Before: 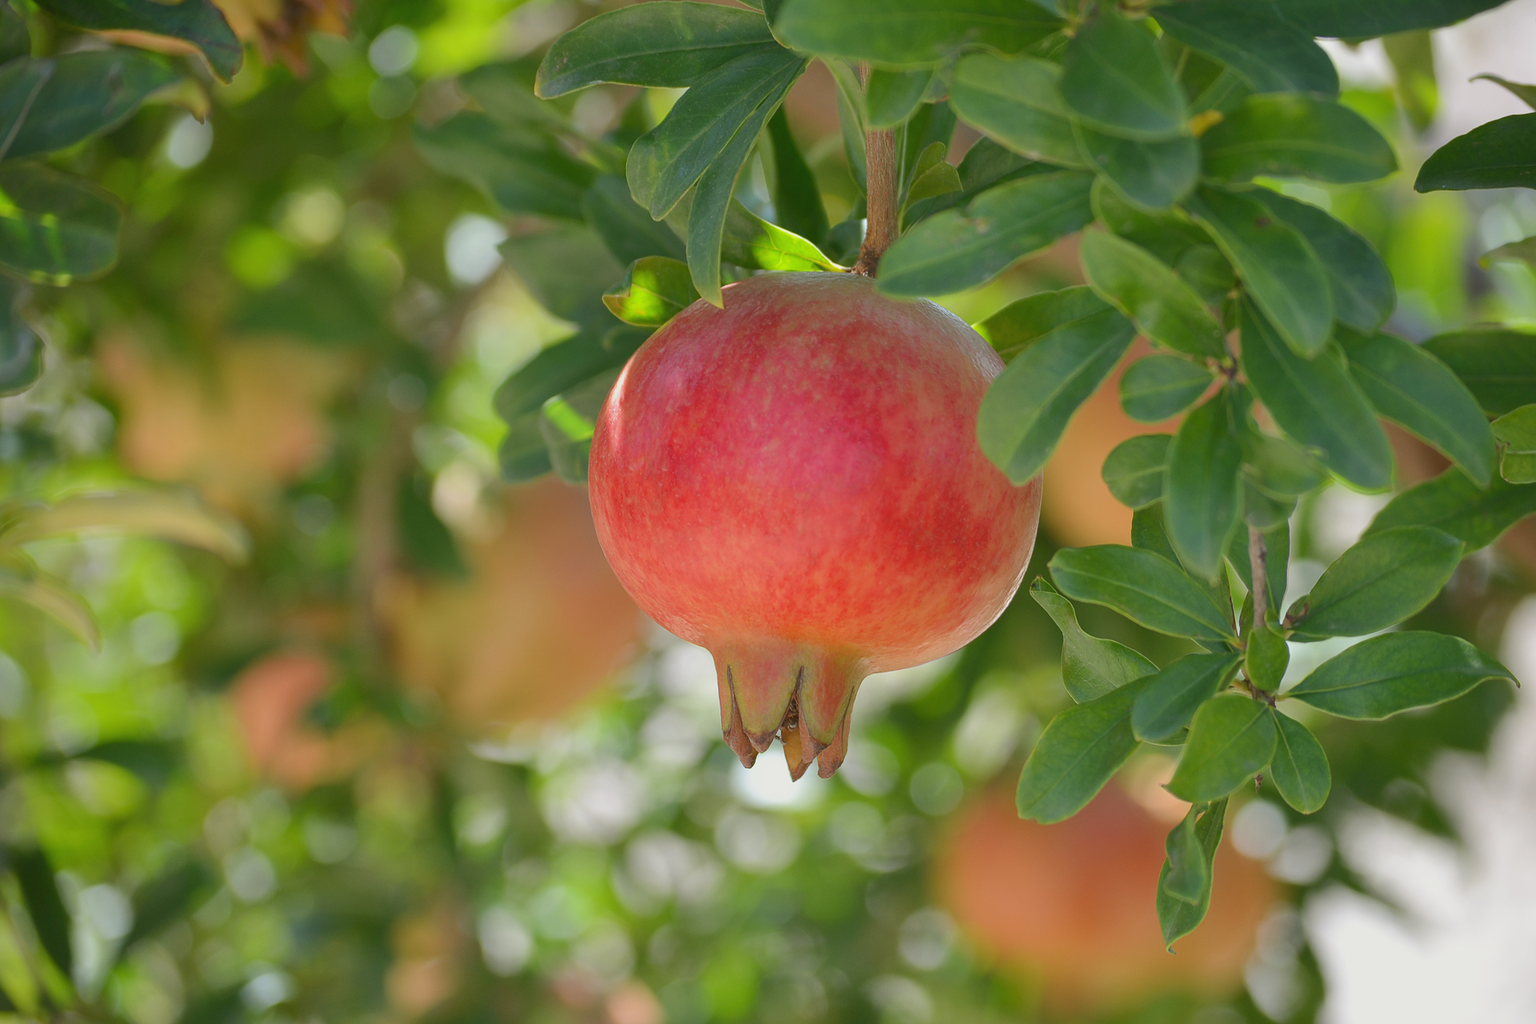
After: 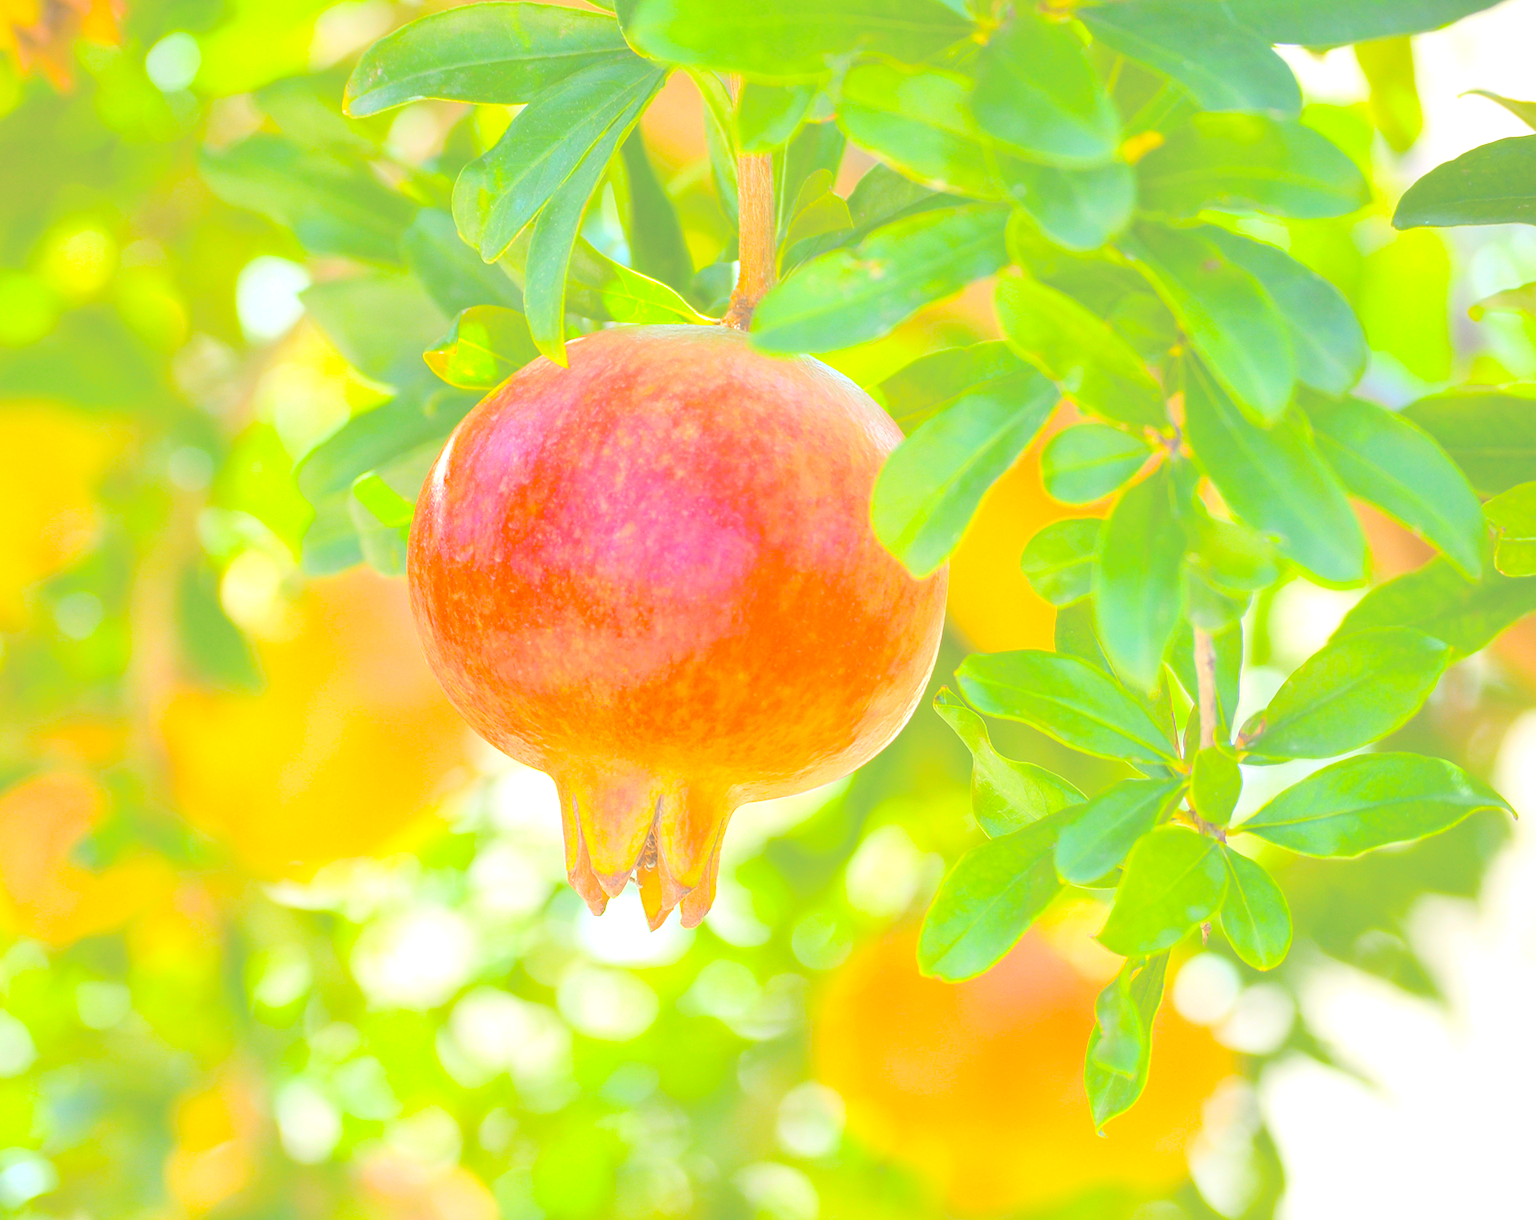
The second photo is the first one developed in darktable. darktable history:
contrast brightness saturation: brightness 1
crop: left 16.145%
color balance rgb: linear chroma grading › global chroma 50%, perceptual saturation grading › global saturation 2.34%, global vibrance 6.64%, contrast 12.71%, saturation formula JzAzBz (2021)
exposure: exposure 1.089 EV, compensate highlight preservation false
